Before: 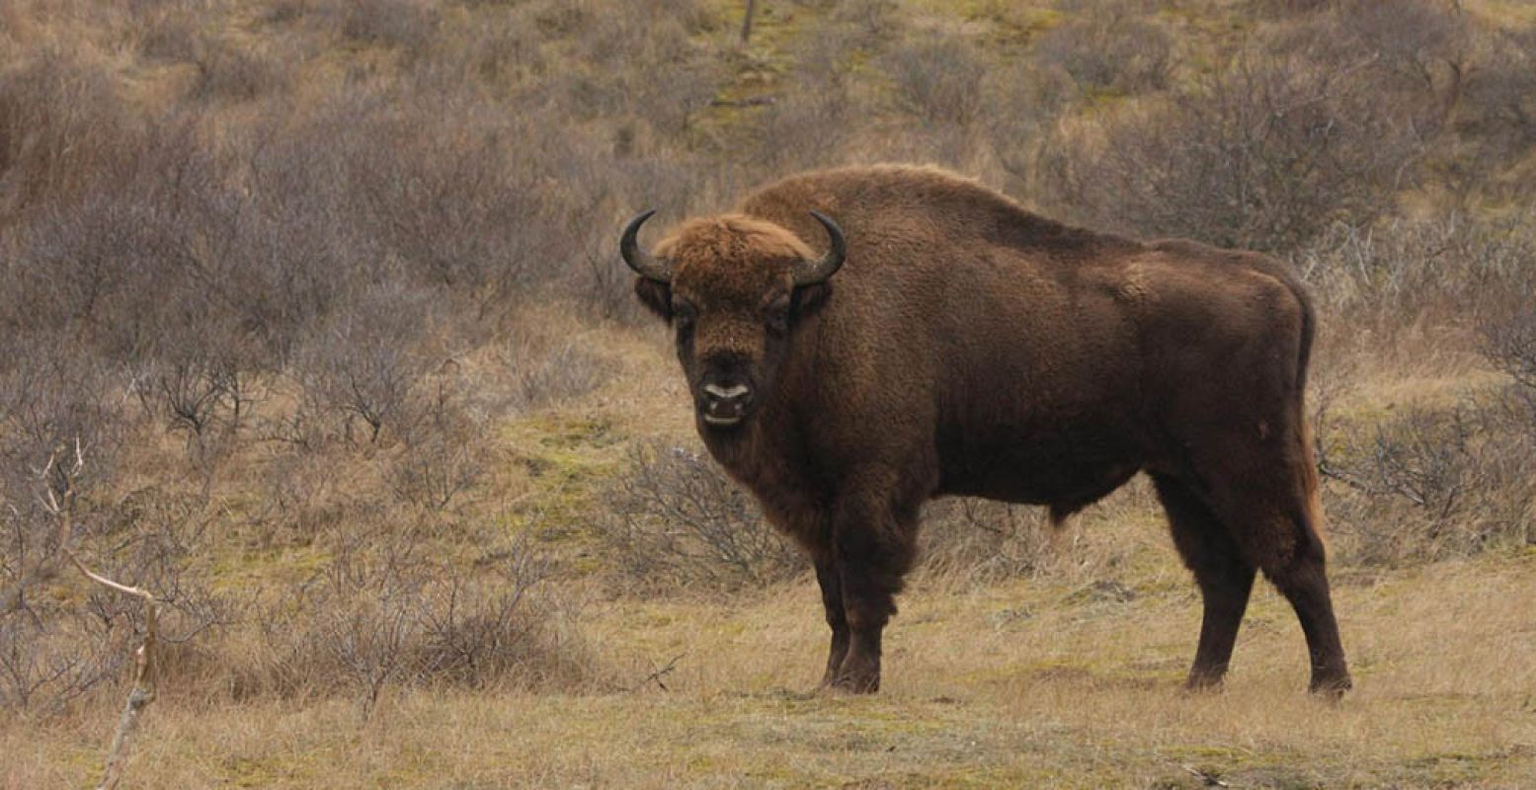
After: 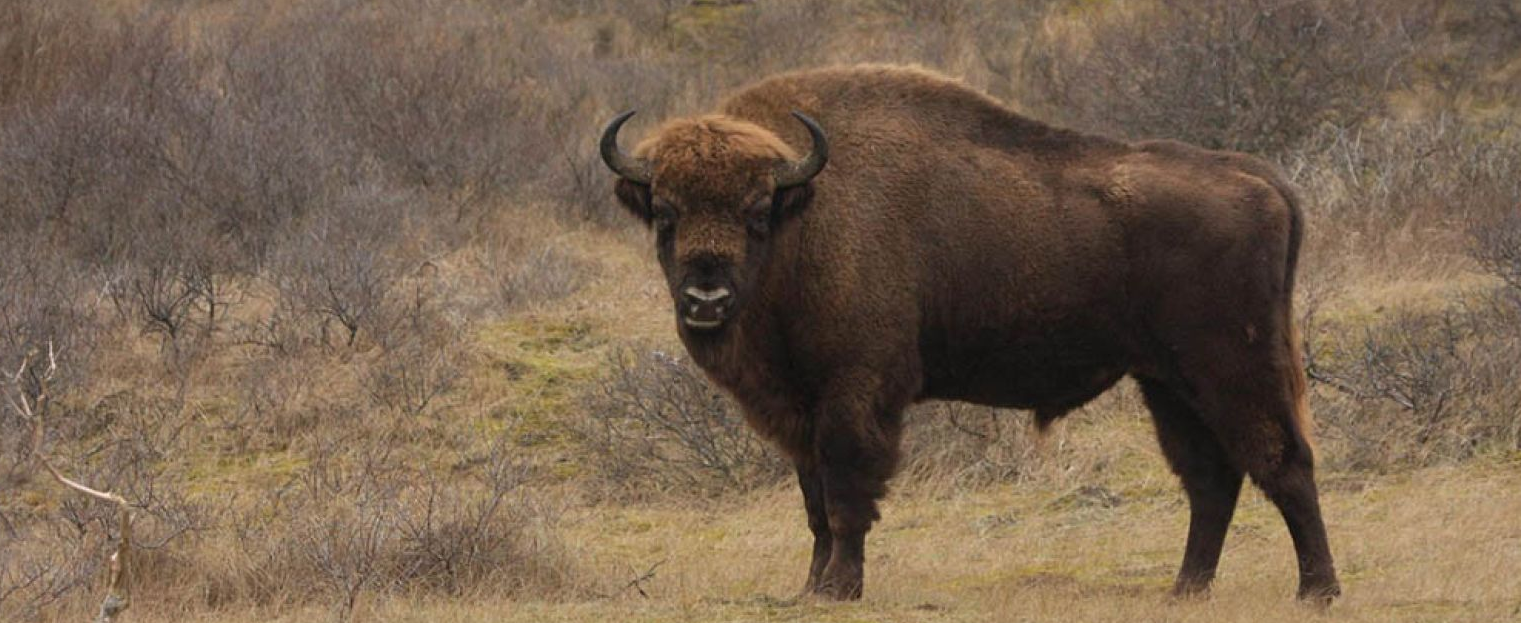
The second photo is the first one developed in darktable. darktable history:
crop and rotate: left 1.87%, top 12.868%, right 0.254%, bottom 9.145%
